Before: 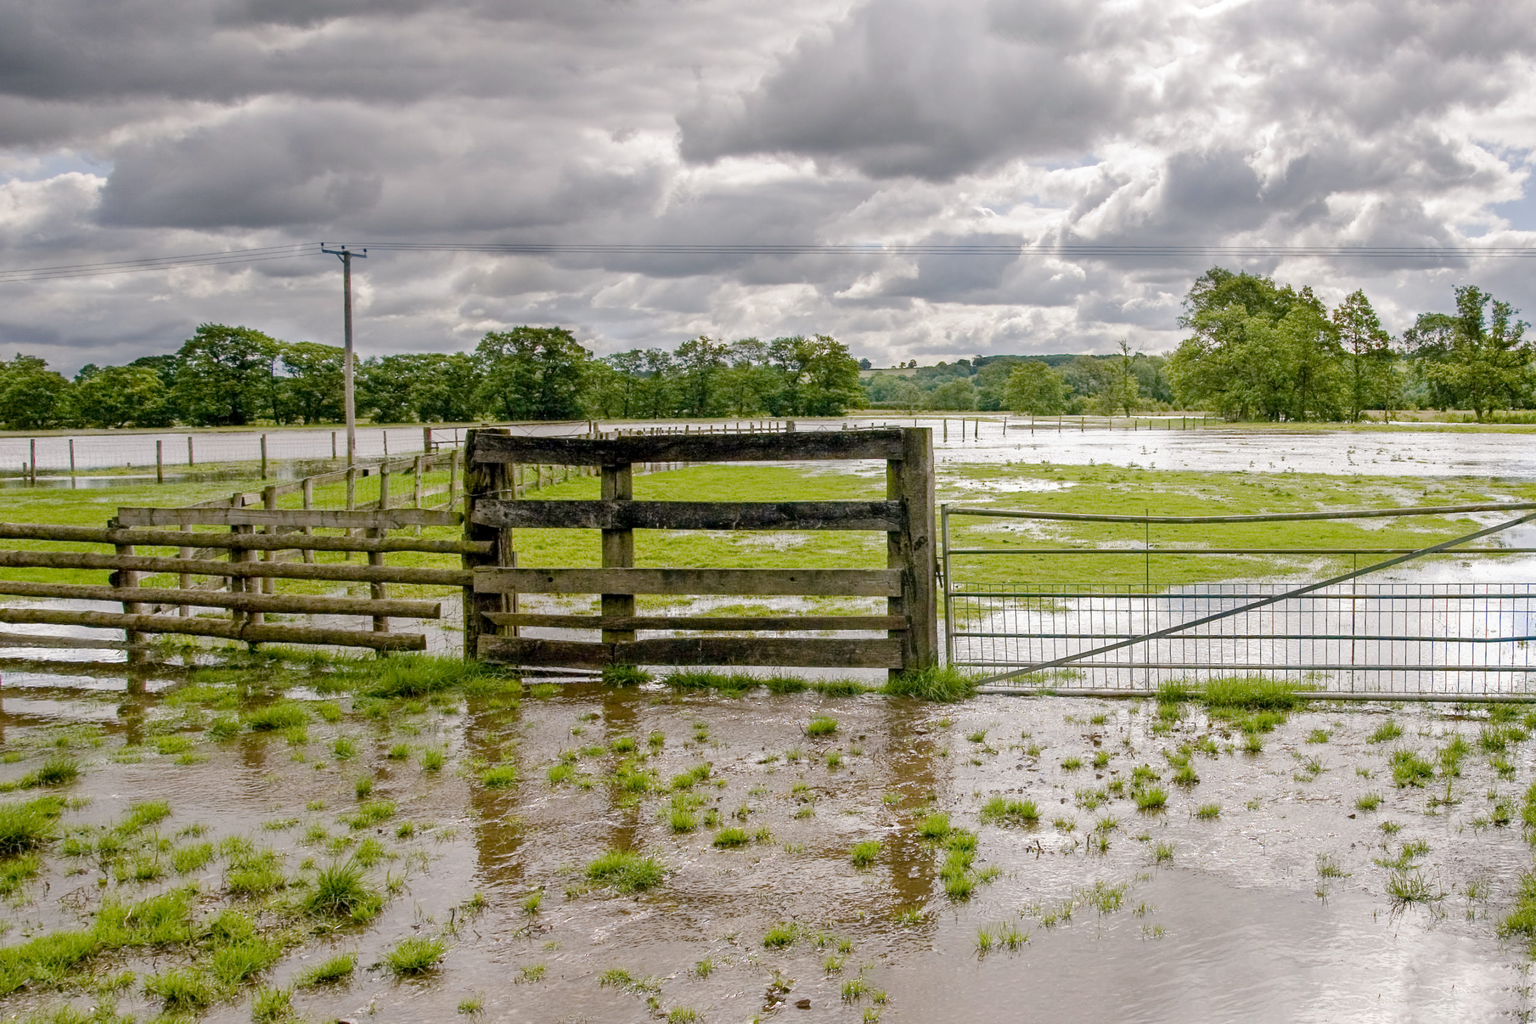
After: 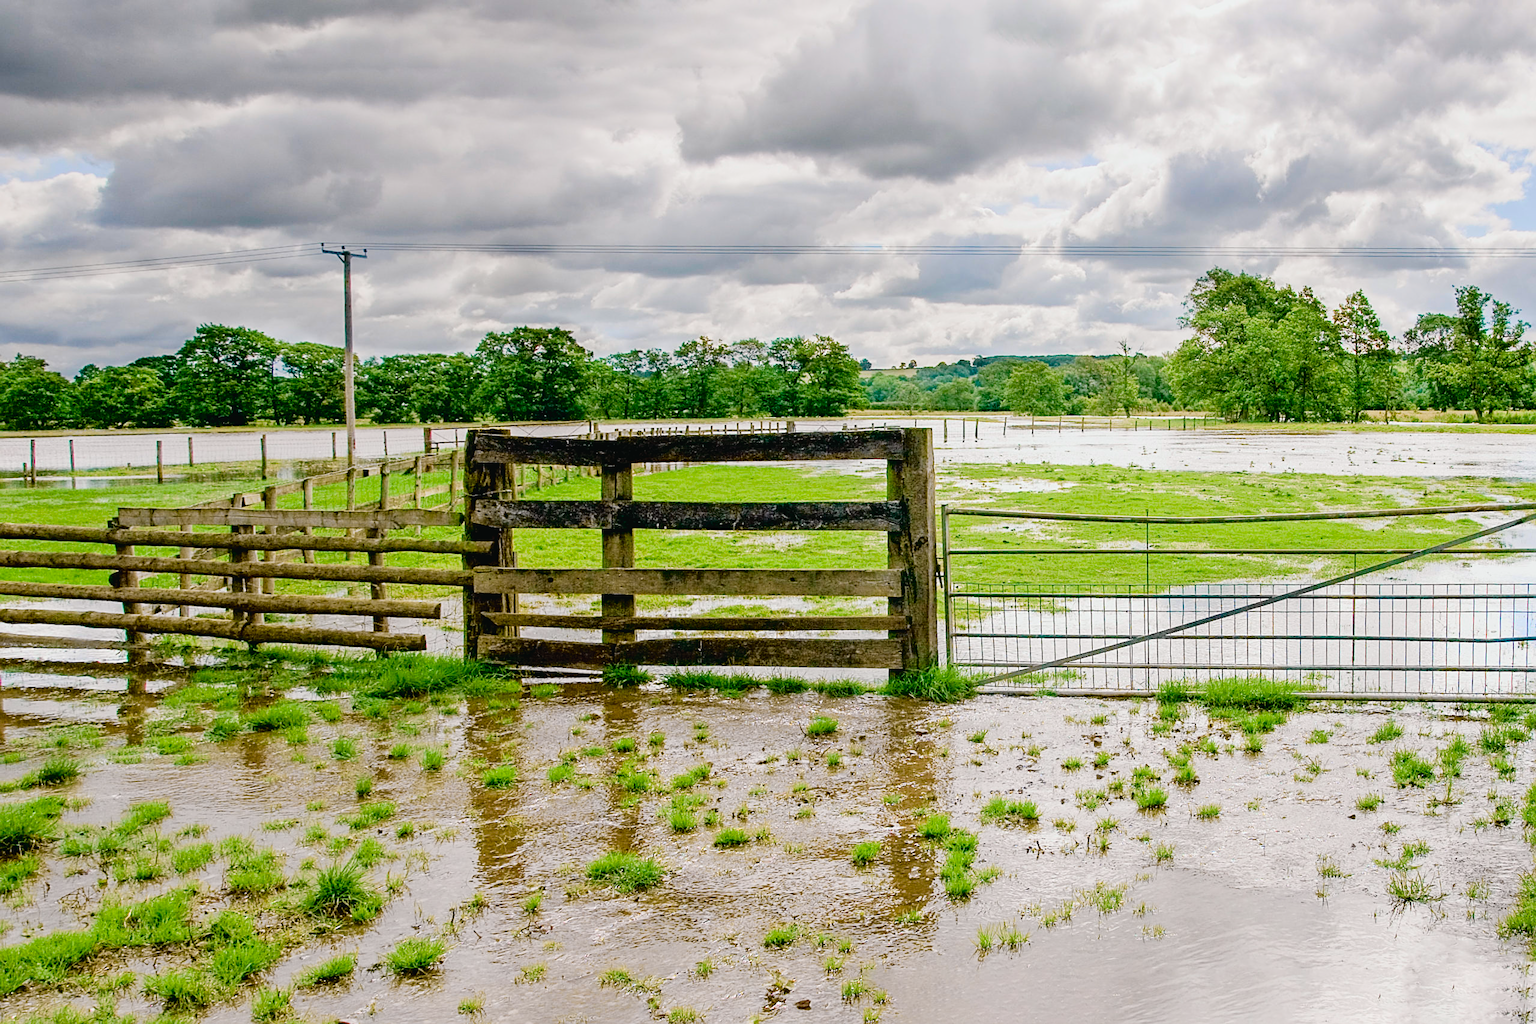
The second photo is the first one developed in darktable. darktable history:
sharpen: on, module defaults
tone curve: curves: ch0 [(0, 0.022) (0.114, 0.088) (0.282, 0.316) (0.446, 0.511) (0.613, 0.693) (0.786, 0.843) (0.999, 0.949)]; ch1 [(0, 0) (0.395, 0.343) (0.463, 0.427) (0.486, 0.474) (0.503, 0.5) (0.535, 0.522) (0.555, 0.546) (0.594, 0.614) (0.755, 0.793) (1, 1)]; ch2 [(0, 0) (0.369, 0.388) (0.449, 0.431) (0.501, 0.5) (0.528, 0.517) (0.561, 0.59) (0.612, 0.646) (0.697, 0.721) (1, 1)], color space Lab, independent channels, preserve colors none
